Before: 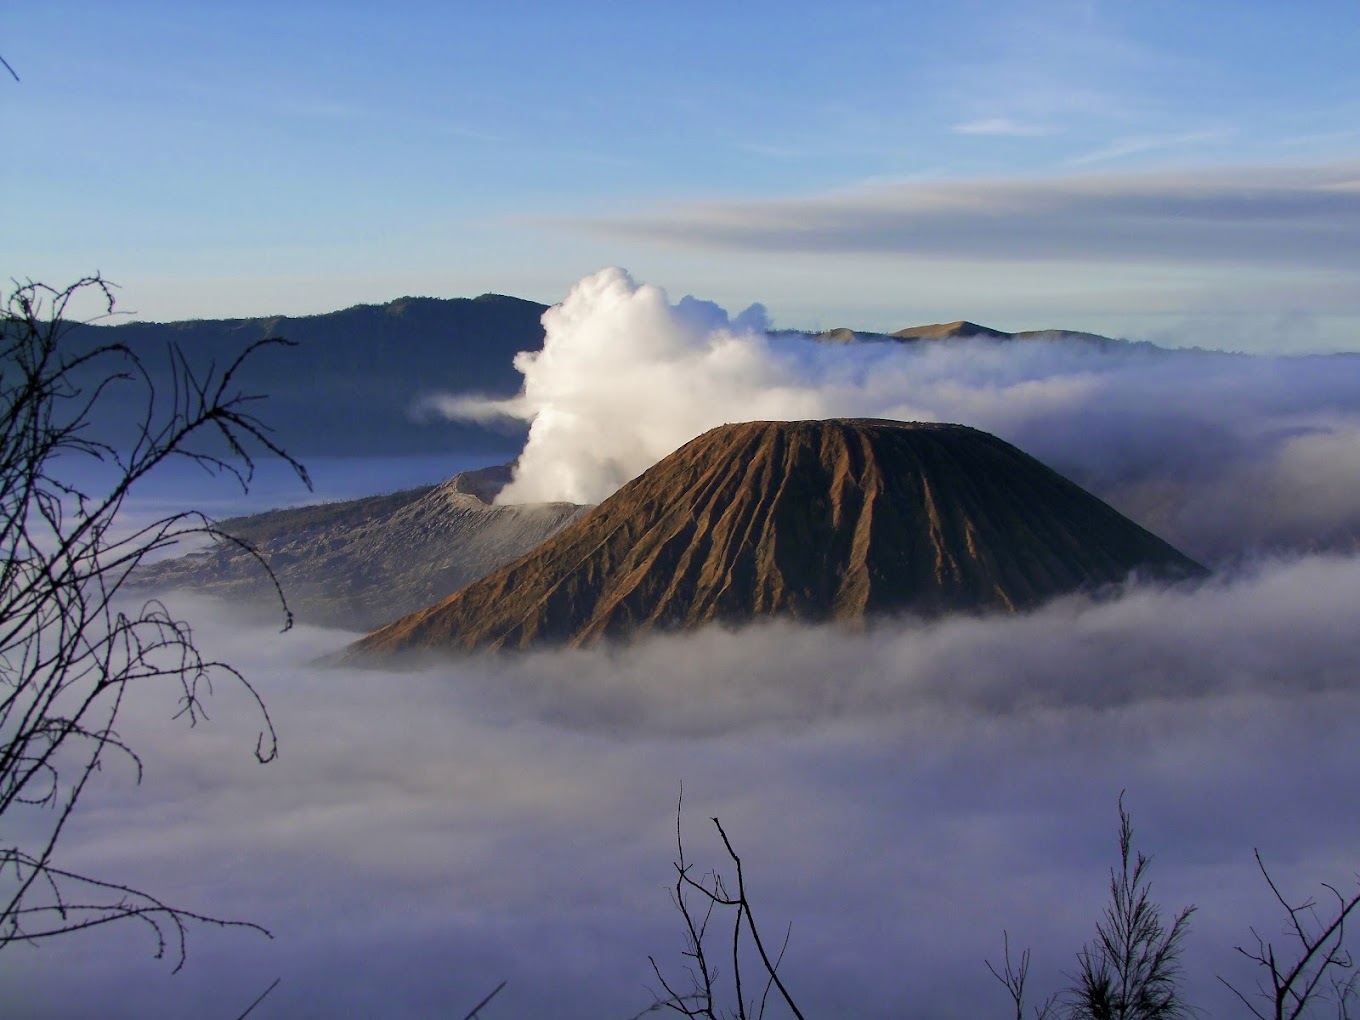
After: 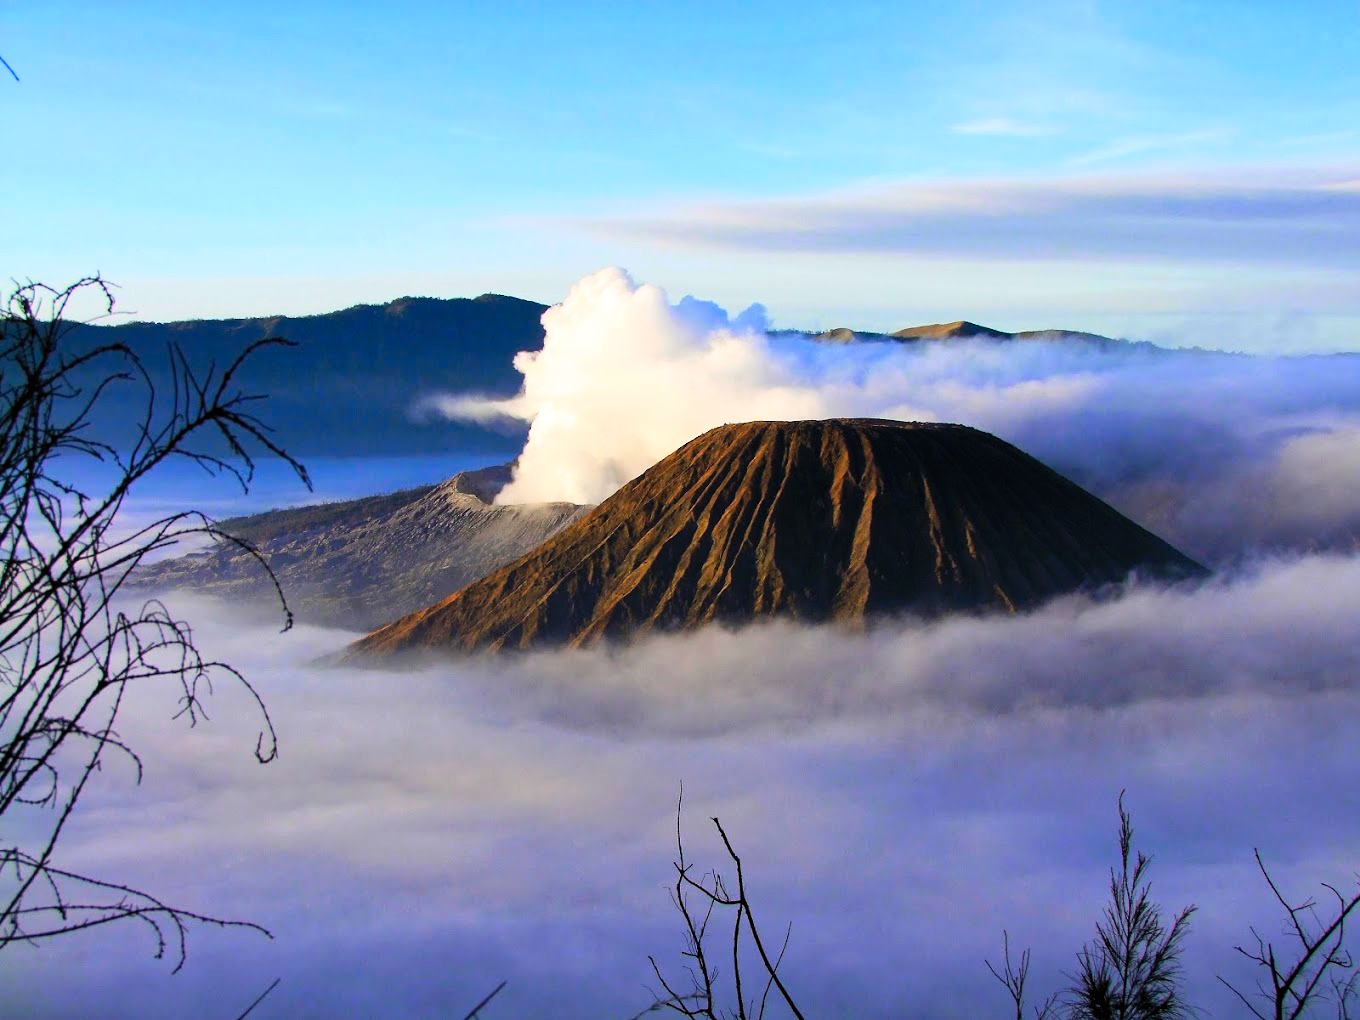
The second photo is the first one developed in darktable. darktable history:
contrast brightness saturation: contrast 0.2, brightness 0.2, saturation 0.8
filmic rgb: white relative exposure 2.34 EV, hardness 6.59
